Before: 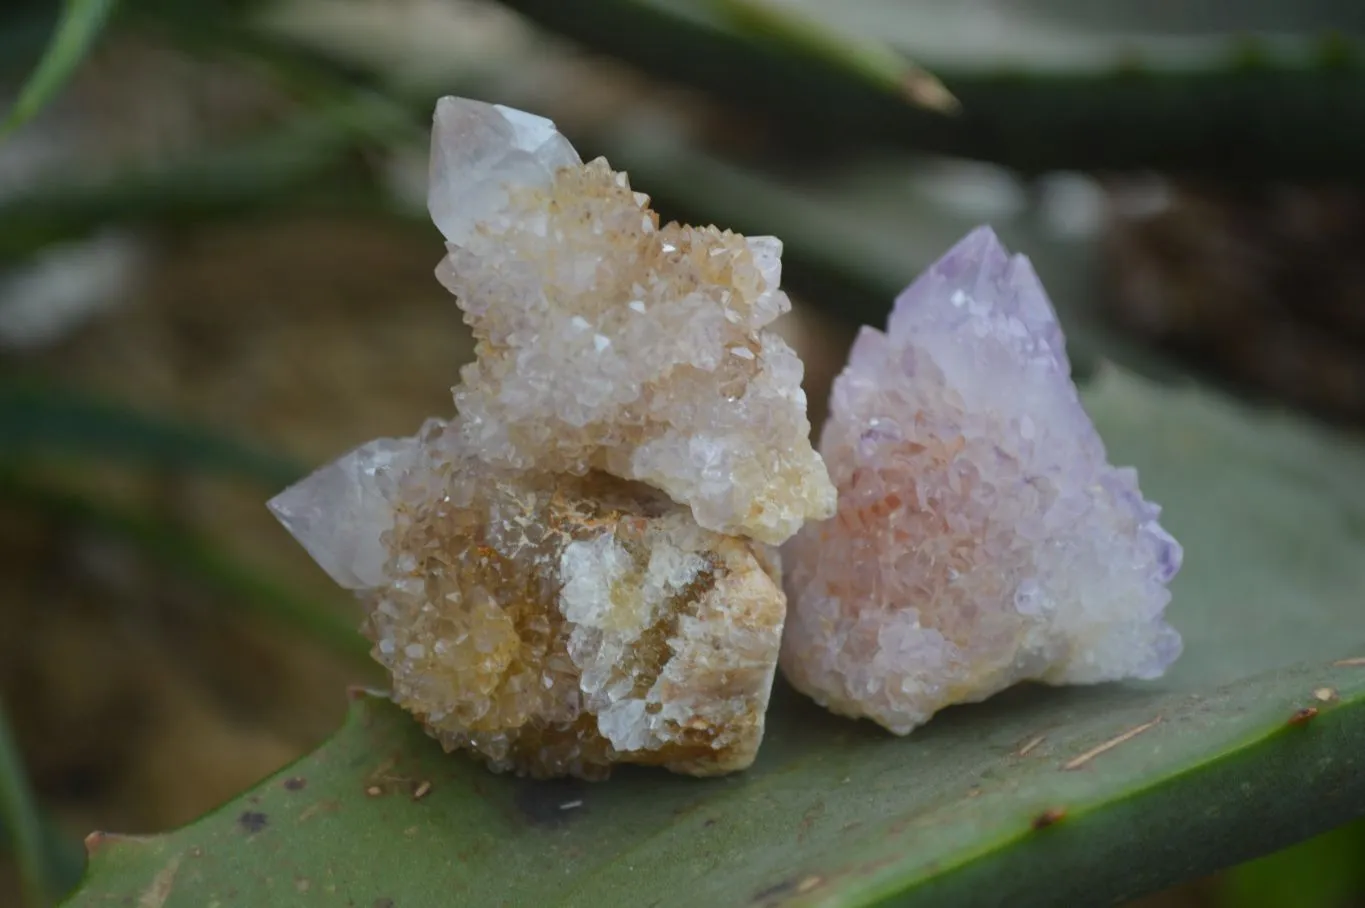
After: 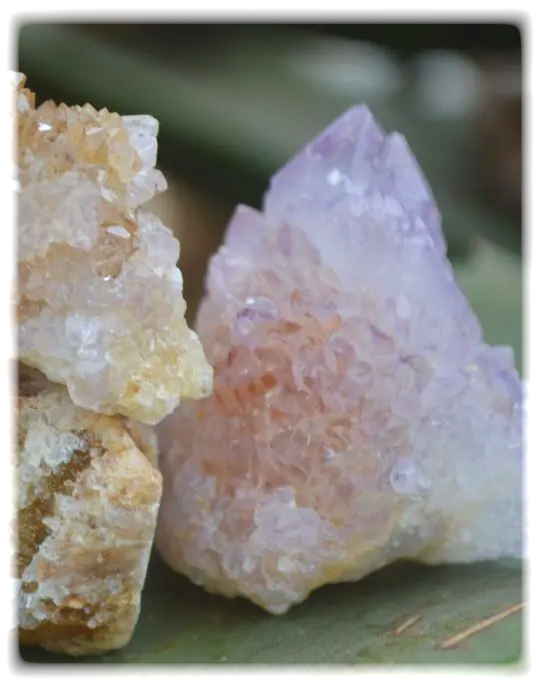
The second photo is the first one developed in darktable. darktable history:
vignetting: fall-off start 93%, fall-off radius 5%, brightness 1, saturation -0.49, automatic ratio true, width/height ratio 1.332, shape 0.04, unbound false
exposure: exposure 0.3 EV, compensate highlight preservation false
crop: left 45.721%, top 13.393%, right 14.118%, bottom 10.01%
white balance: emerald 1
velvia: strength 15%
